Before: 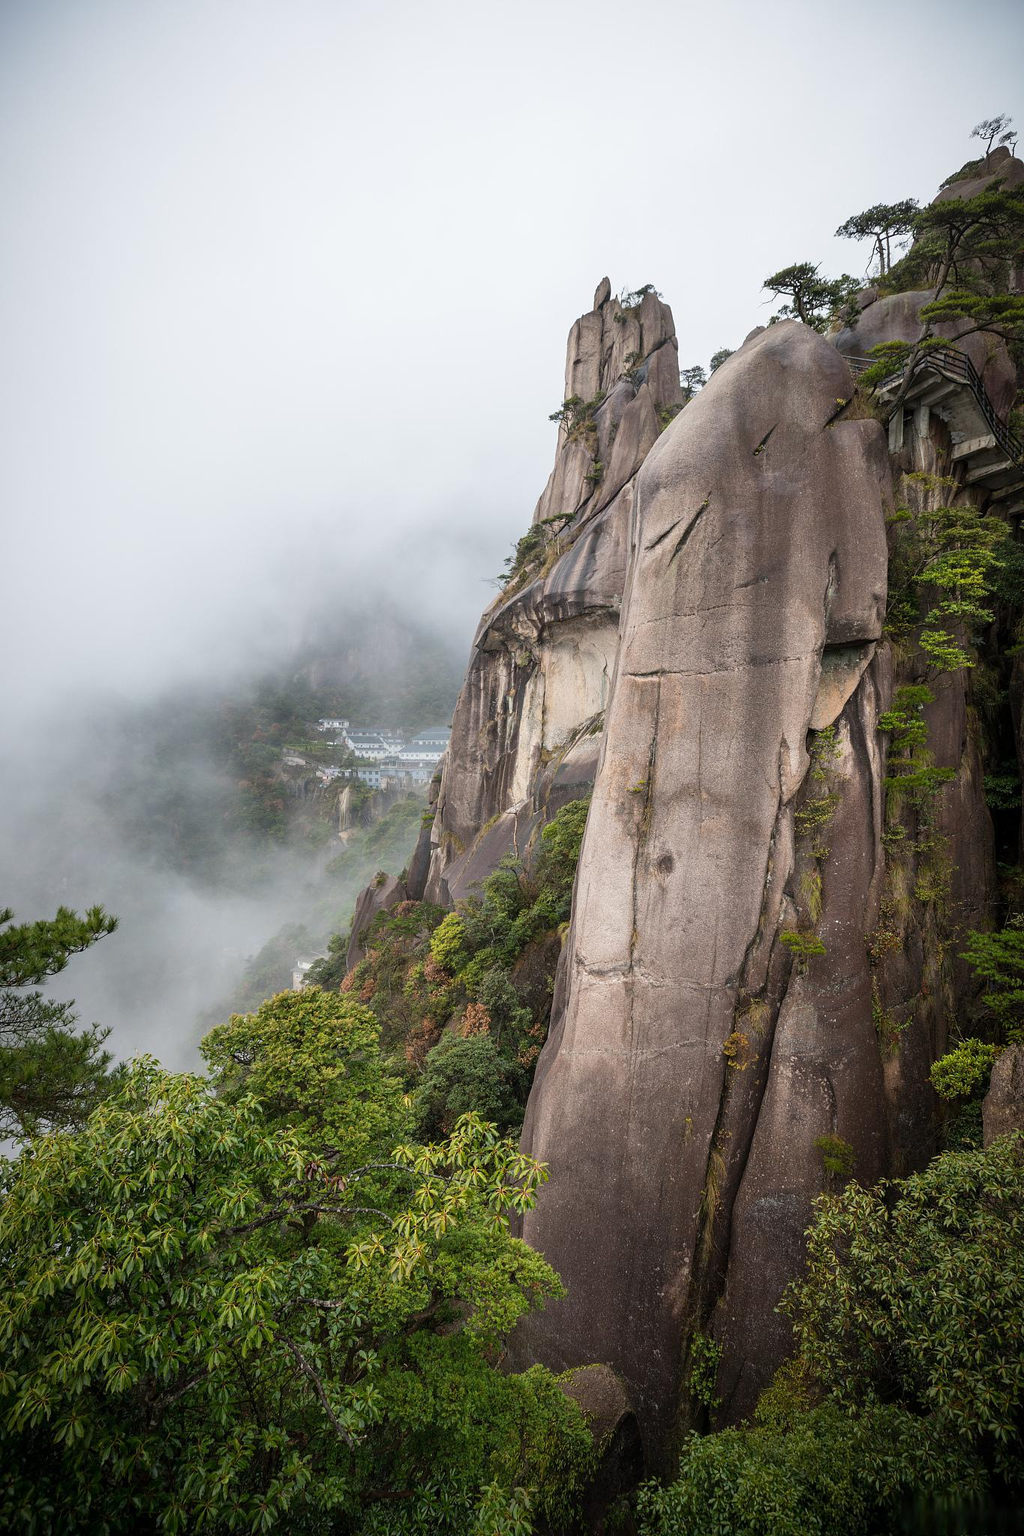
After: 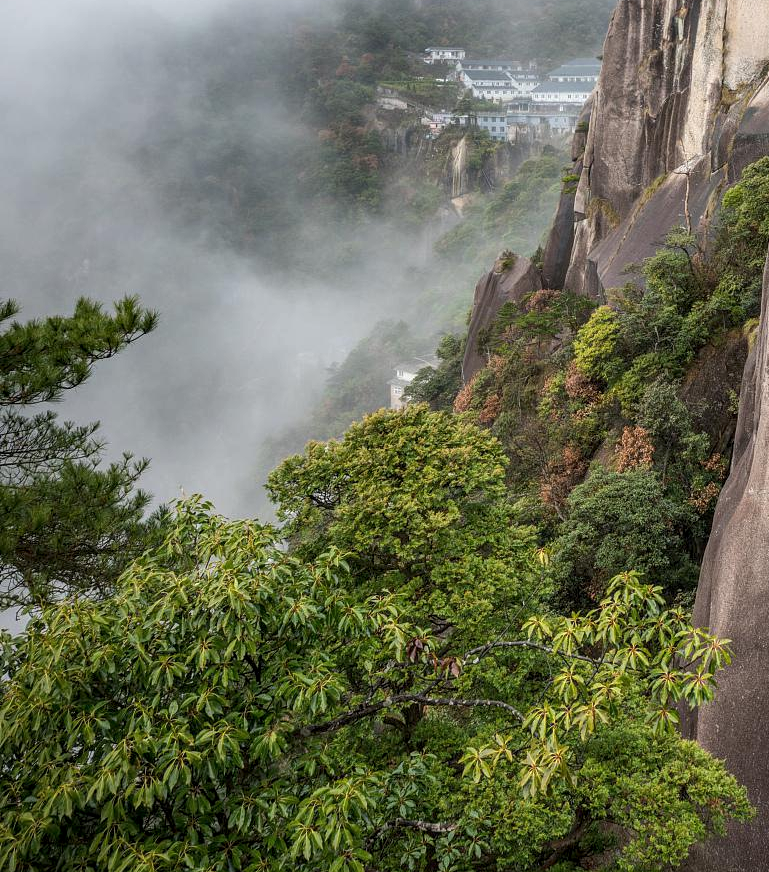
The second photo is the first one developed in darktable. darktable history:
local contrast: on, module defaults
crop: top 44.483%, right 43.593%, bottom 12.892%
